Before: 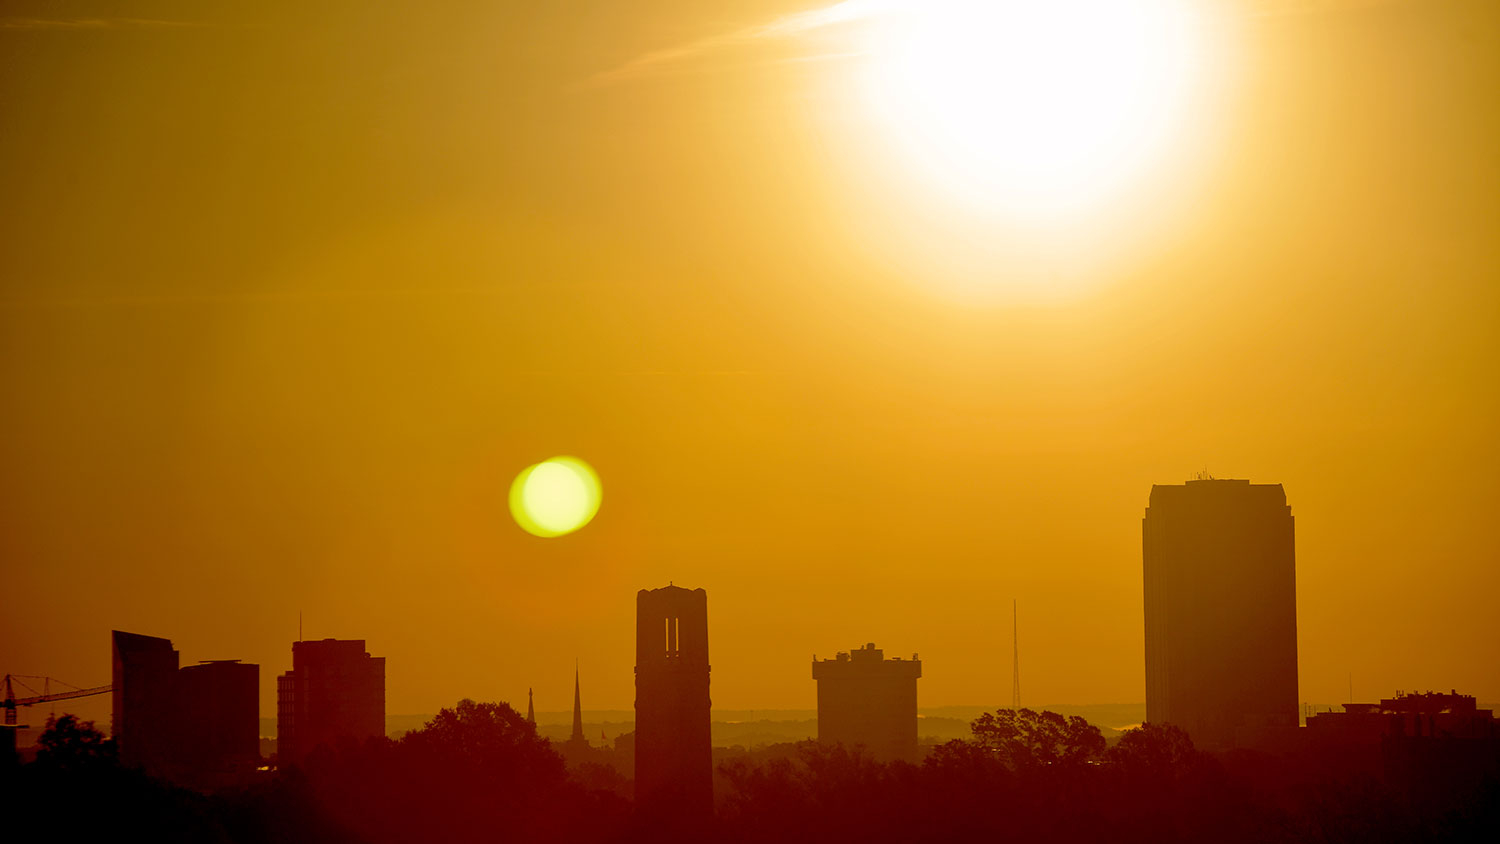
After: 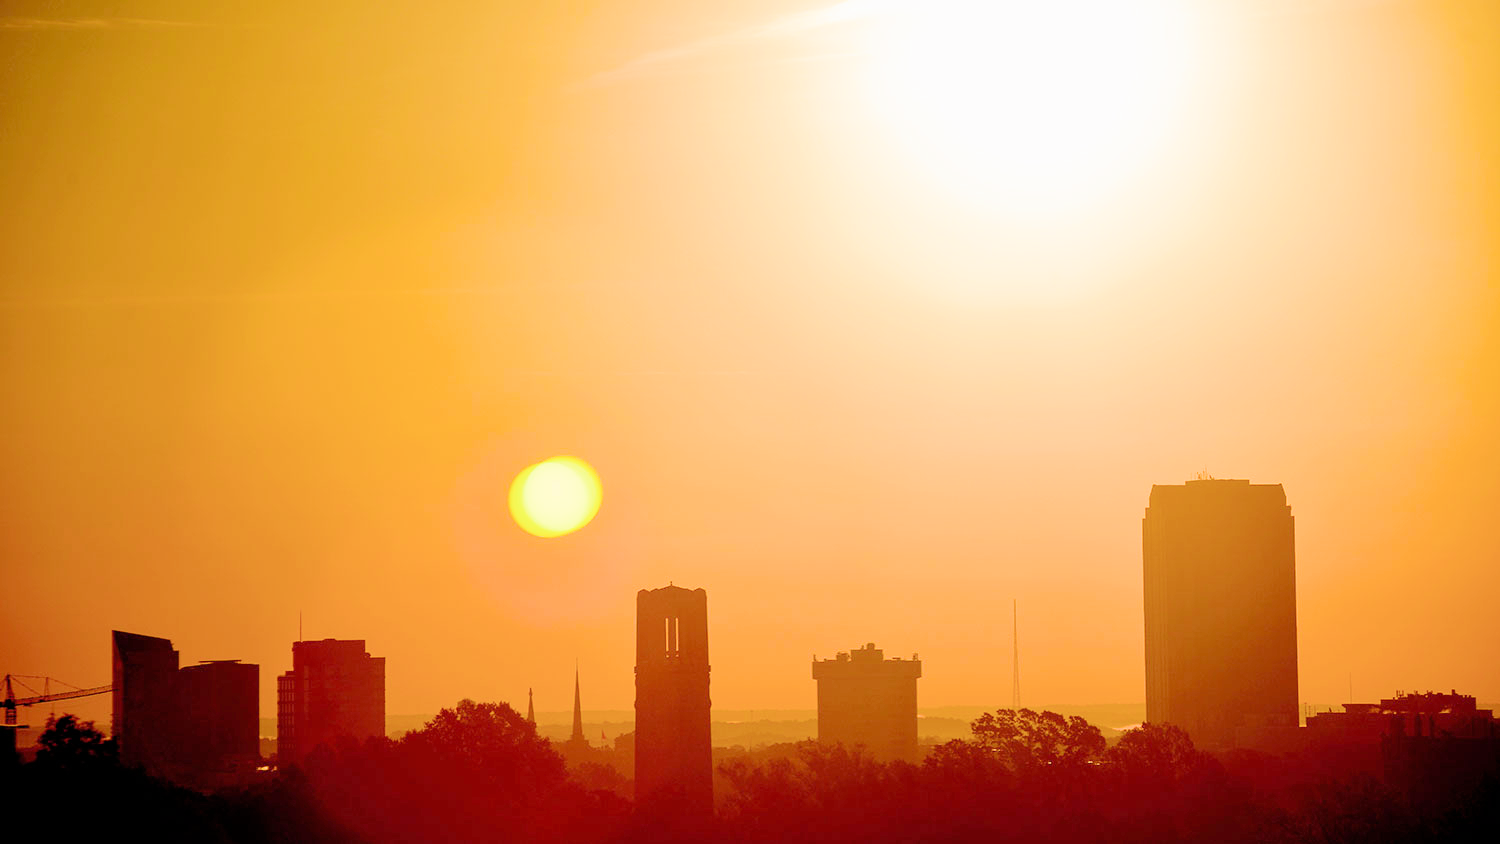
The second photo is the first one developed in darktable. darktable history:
filmic rgb: black relative exposure -7.65 EV, white relative exposure 4.56 EV, hardness 3.61
exposure: black level correction 0, exposure 1.675 EV, compensate exposure bias true, compensate highlight preservation false
